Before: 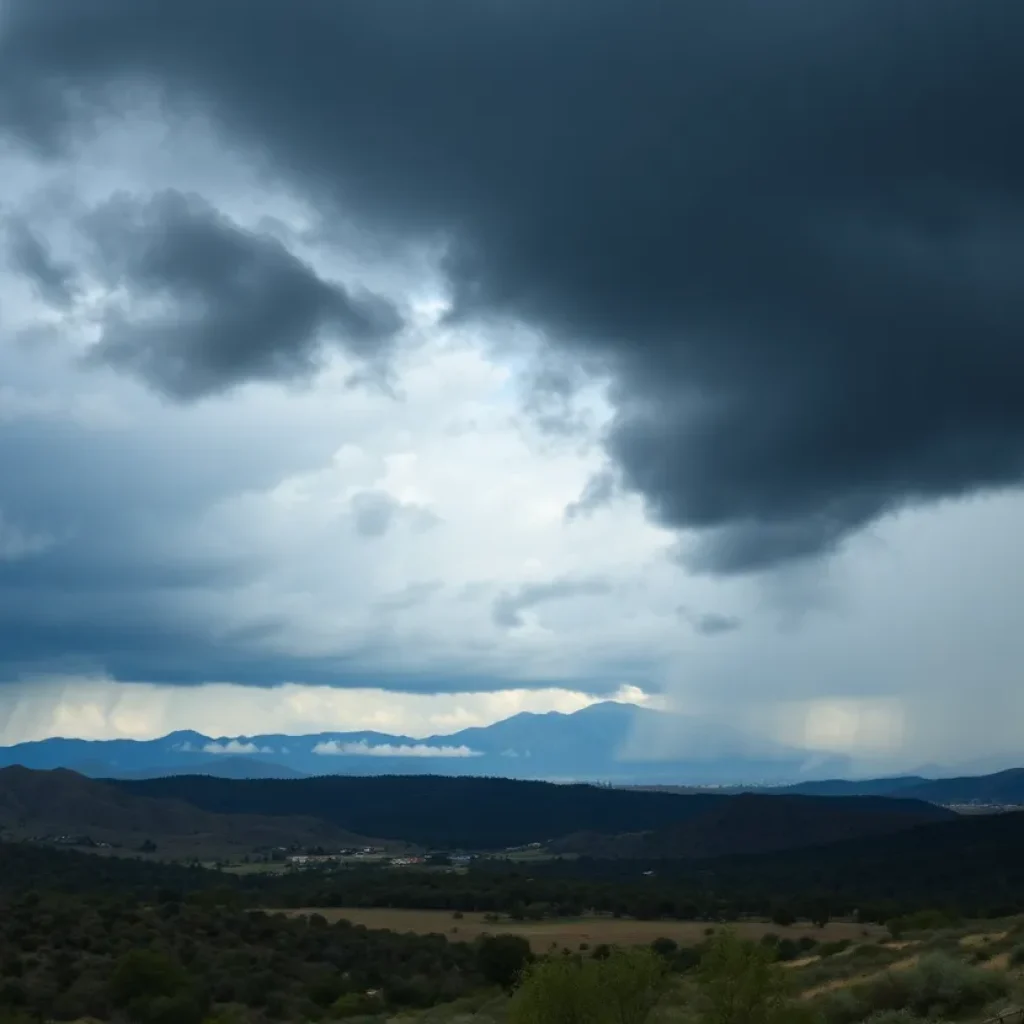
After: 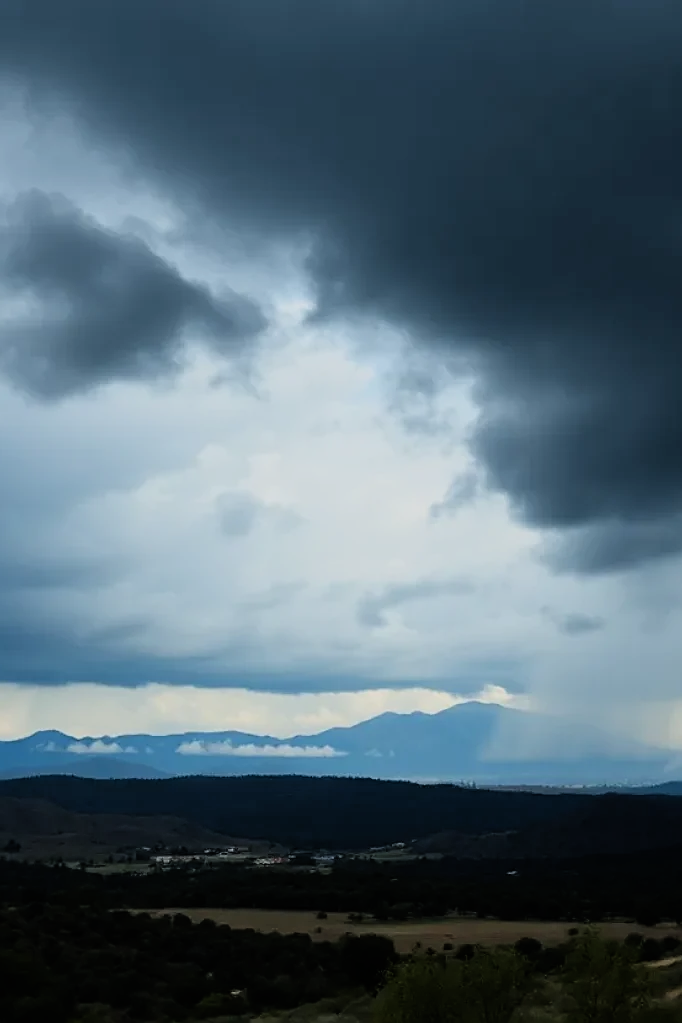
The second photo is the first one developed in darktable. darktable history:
crop and rotate: left 13.342%, right 19.991%
sharpen: on, module defaults
filmic rgb: black relative exposure -7.75 EV, white relative exposure 4.4 EV, threshold 3 EV, hardness 3.76, latitude 50%, contrast 1.1, color science v5 (2021), contrast in shadows safe, contrast in highlights safe, enable highlight reconstruction true
